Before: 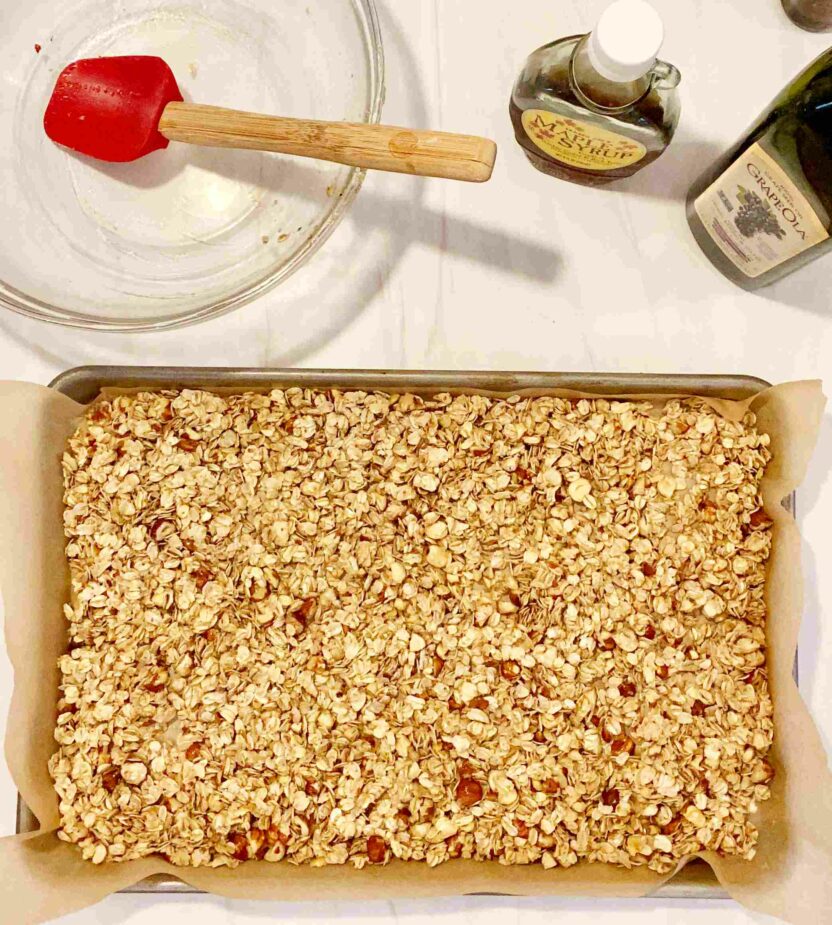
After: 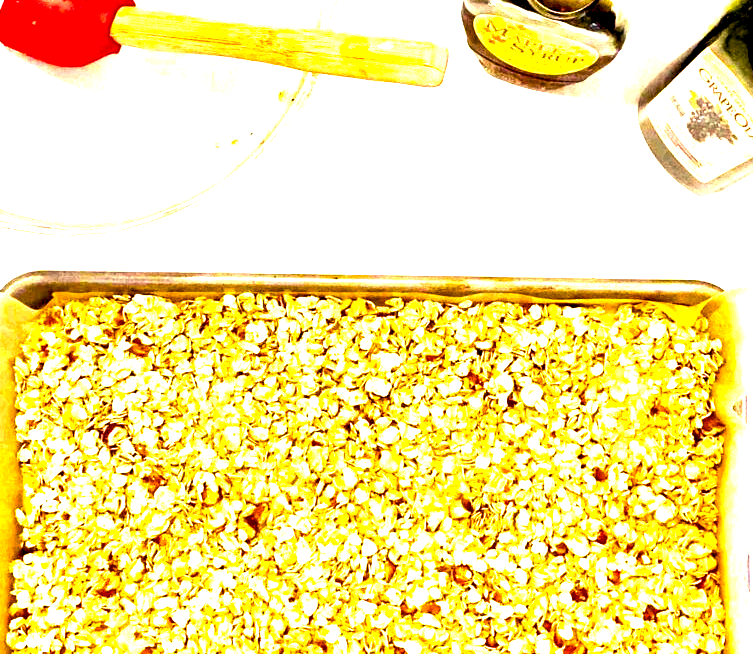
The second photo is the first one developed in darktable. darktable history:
crop: left 5.861%, top 10.368%, right 3.519%, bottom 18.88%
tone equalizer: -8 EV -0.732 EV, -7 EV -0.686 EV, -6 EV -0.567 EV, -5 EV -0.425 EV, -3 EV 0.394 EV, -2 EV 0.6 EV, -1 EV 0.694 EV, +0 EV 0.763 EV
color balance rgb: shadows lift › luminance -22.05%, shadows lift › chroma 9.279%, shadows lift › hue 285.68°, global offset › luminance -1.431%, perceptual saturation grading › global saturation 19.273%, perceptual brilliance grading › highlights 46.578%, perceptual brilliance grading › mid-tones 21.545%, perceptual brilliance grading › shadows -6.661%, global vibrance 19.694%
